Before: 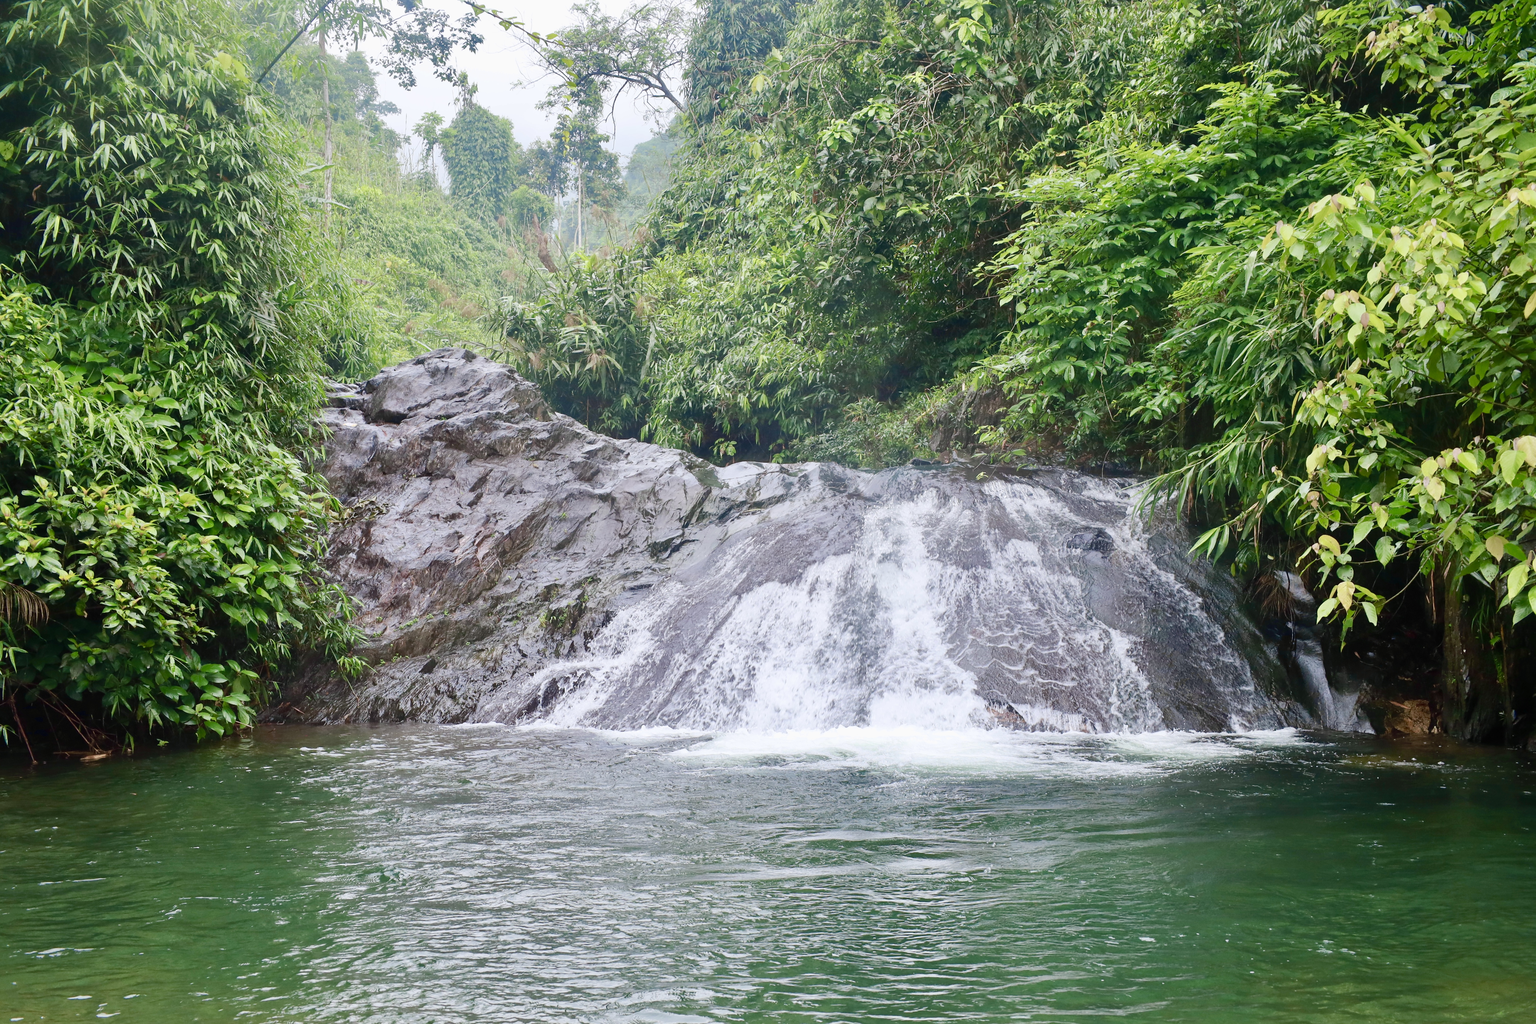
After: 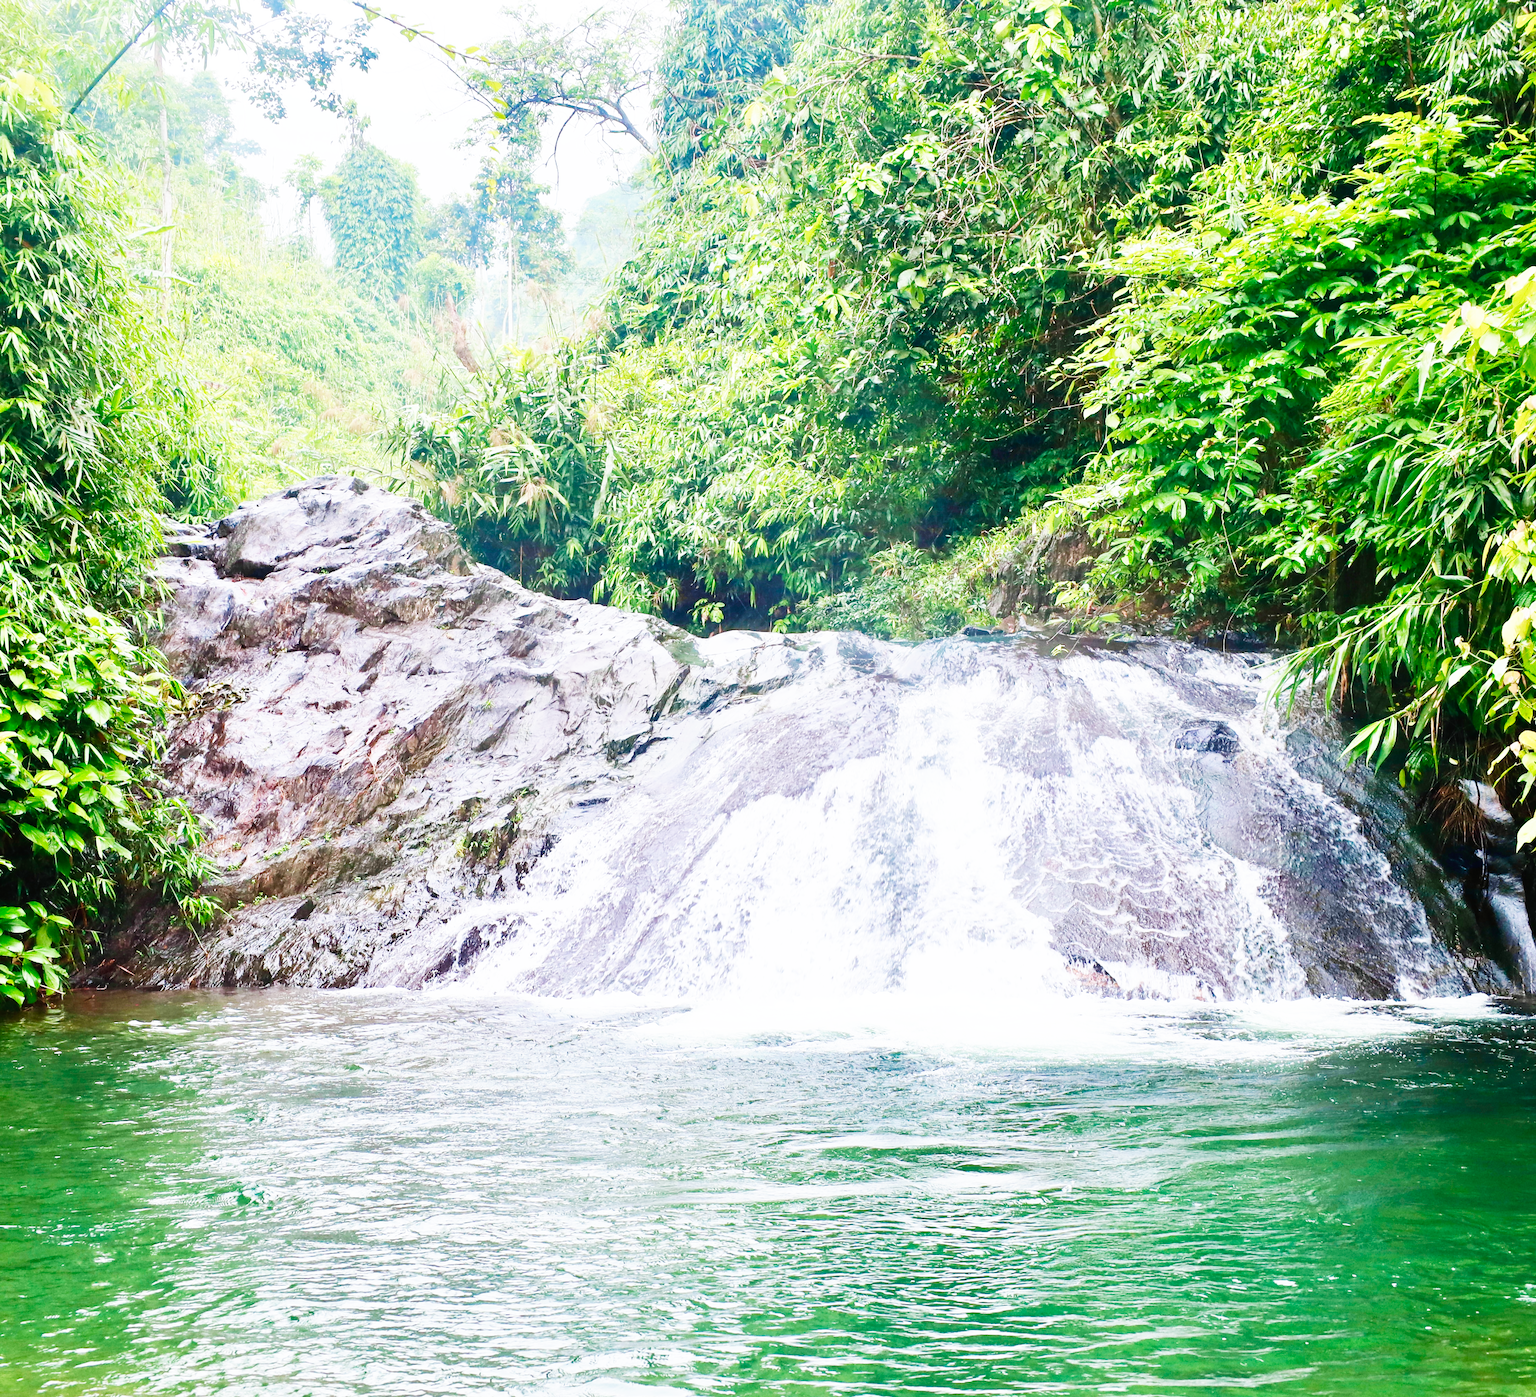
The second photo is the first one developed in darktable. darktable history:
velvia: strength 15%
base curve: curves: ch0 [(0, 0) (0.007, 0.004) (0.027, 0.03) (0.046, 0.07) (0.207, 0.54) (0.442, 0.872) (0.673, 0.972) (1, 1)], preserve colors none
crop: left 13.443%, right 13.31%
